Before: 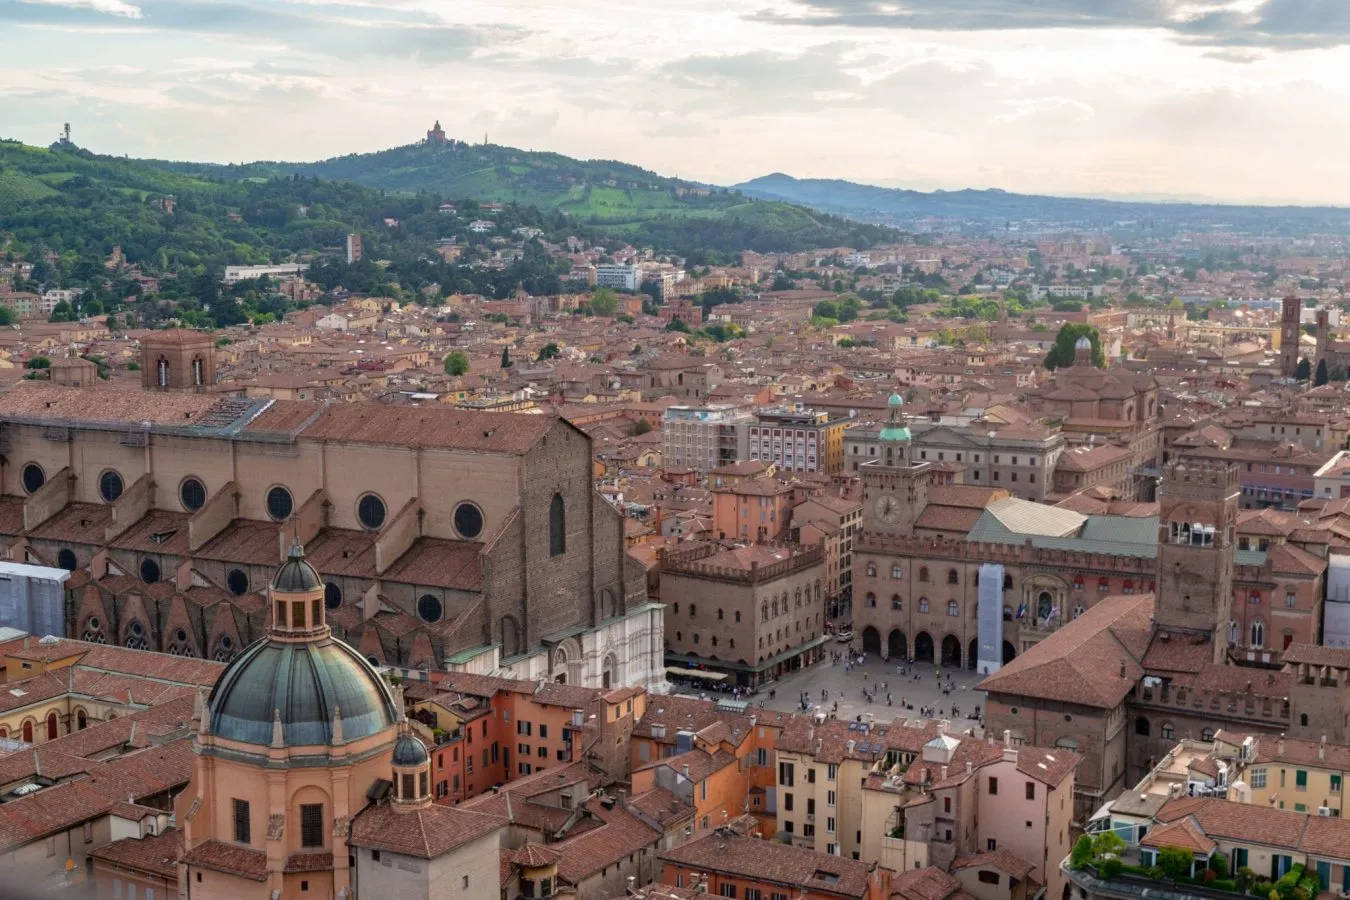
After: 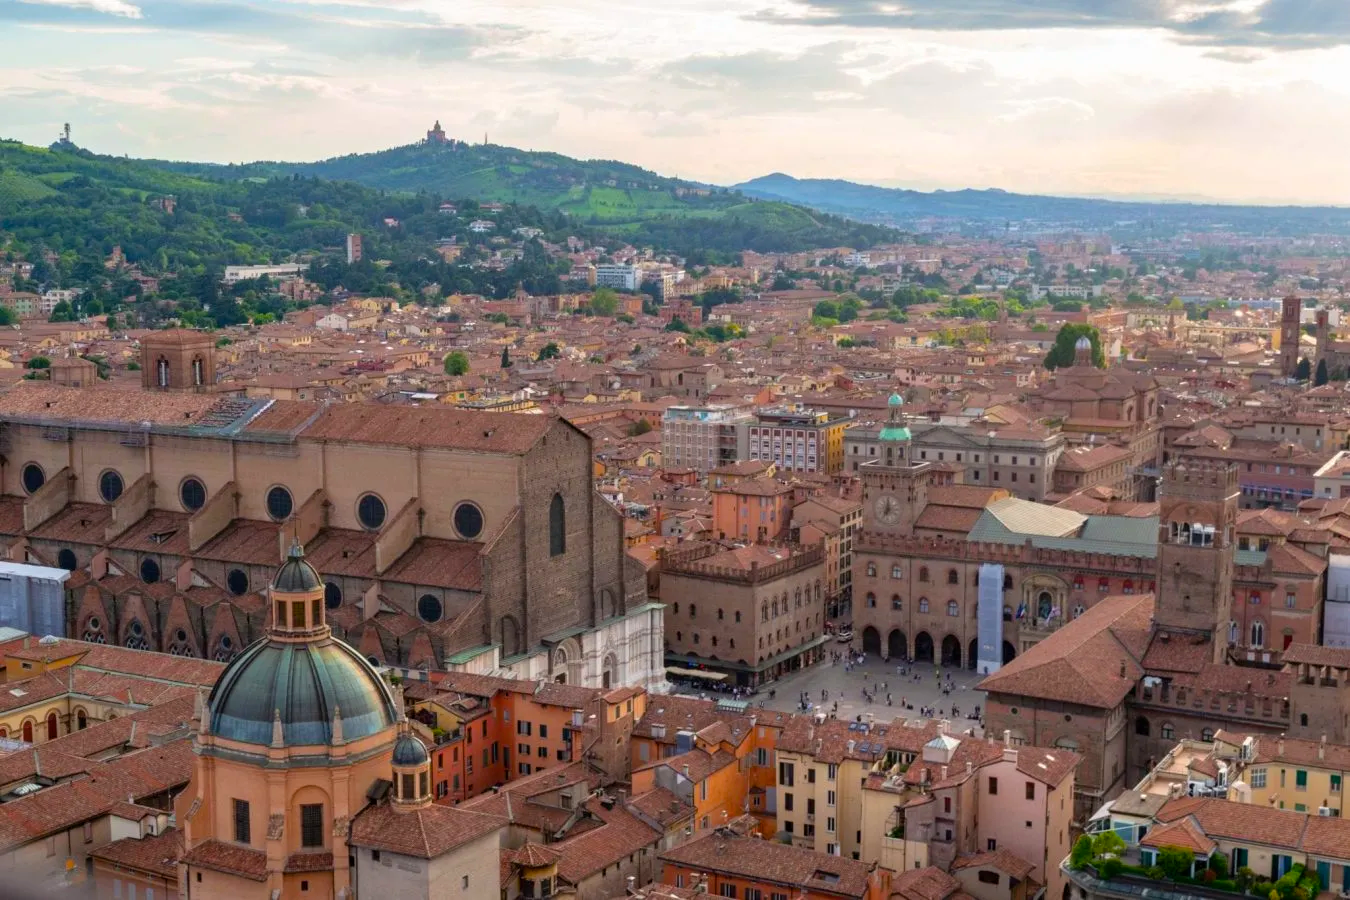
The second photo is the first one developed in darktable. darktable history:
color balance rgb: perceptual saturation grading › global saturation 25%, global vibrance 20%
